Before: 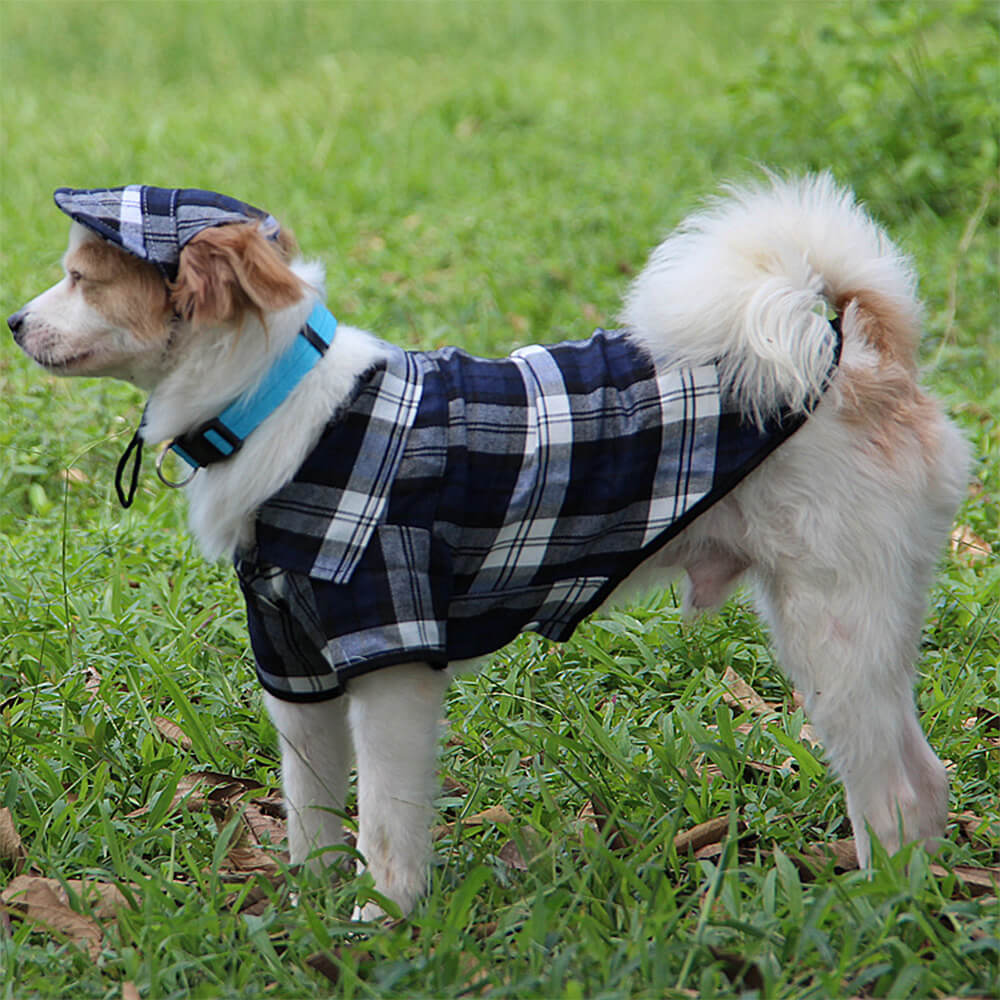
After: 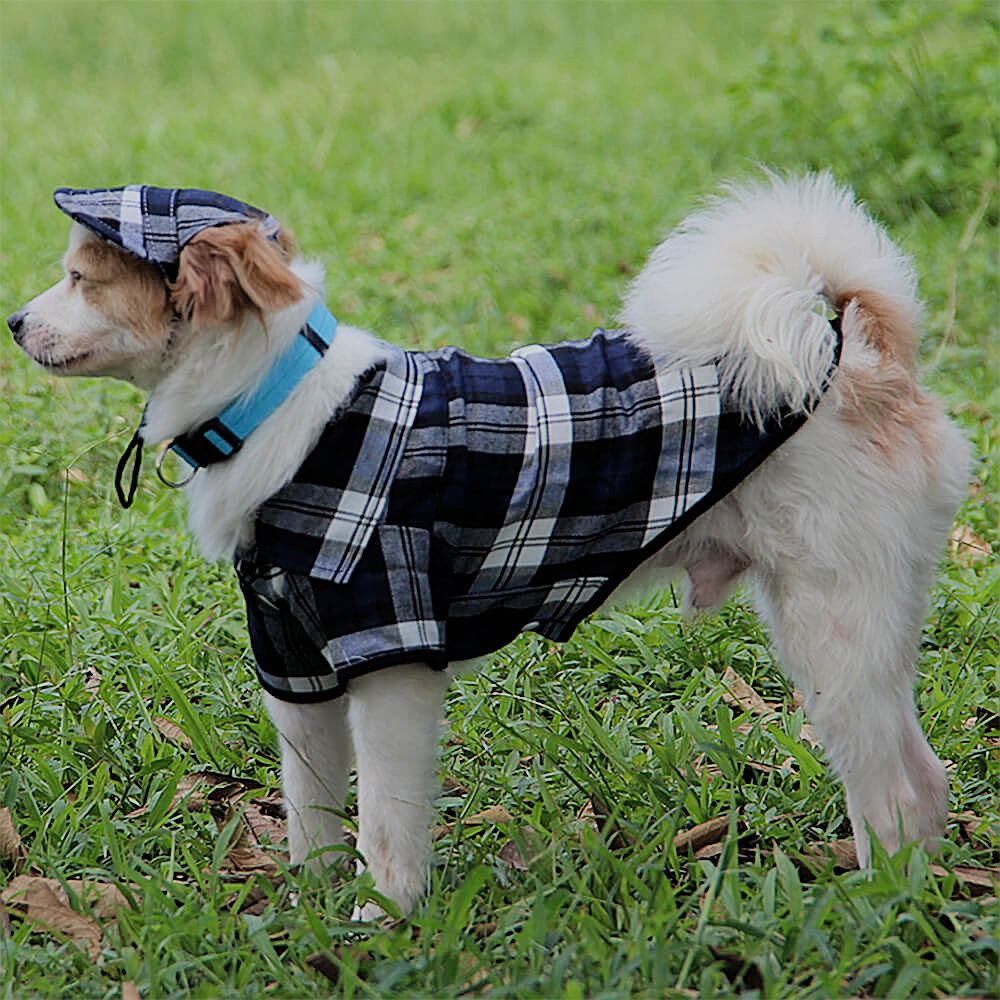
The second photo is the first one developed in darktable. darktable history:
filmic rgb: black relative exposure -7.65 EV, white relative exposure 4.56 EV, threshold 2.95 EV, hardness 3.61, contrast 0.996, iterations of high-quality reconstruction 10, enable highlight reconstruction true
tone equalizer: on, module defaults
sharpen: on, module defaults
